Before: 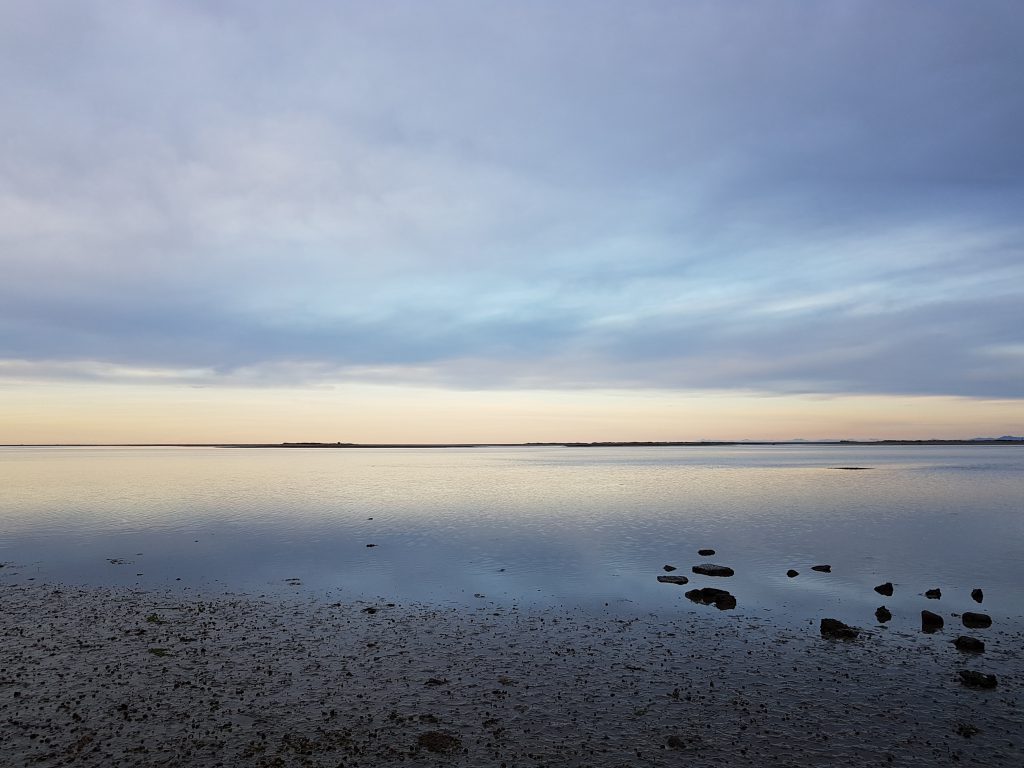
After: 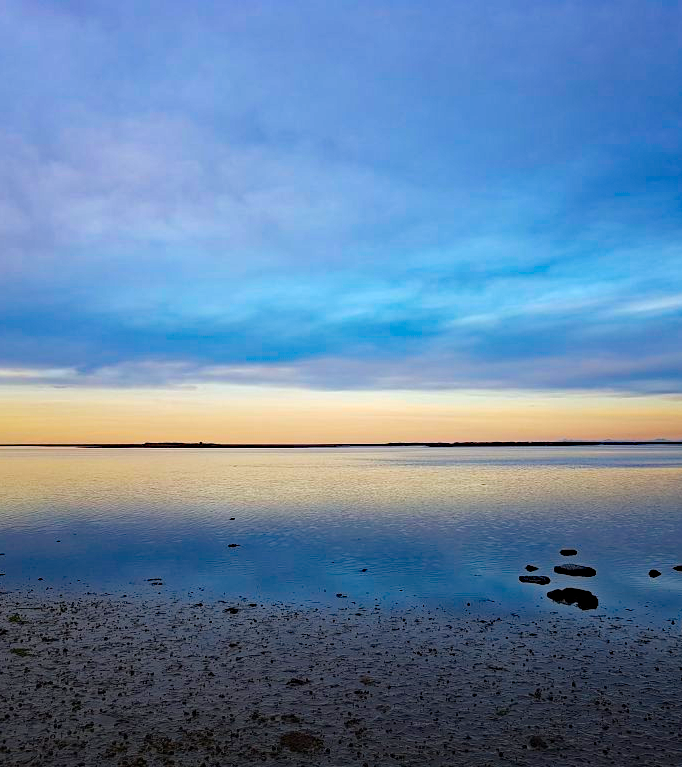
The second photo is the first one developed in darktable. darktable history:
crop and rotate: left 13.537%, right 19.796%
haze removal: strength 0.53, distance 0.925, compatibility mode true, adaptive false
color balance rgb: linear chroma grading › global chroma 15%, perceptual saturation grading › global saturation 30%
tone equalizer: on, module defaults
